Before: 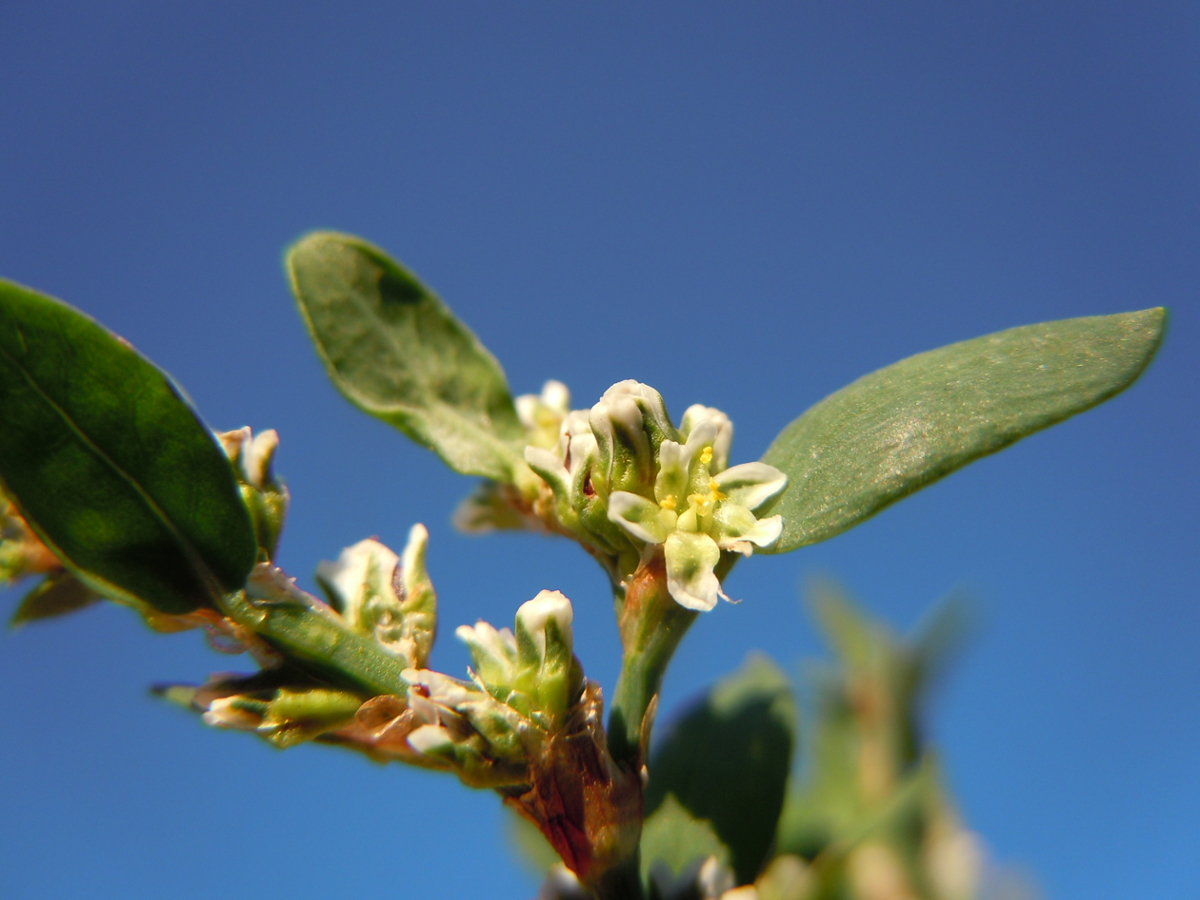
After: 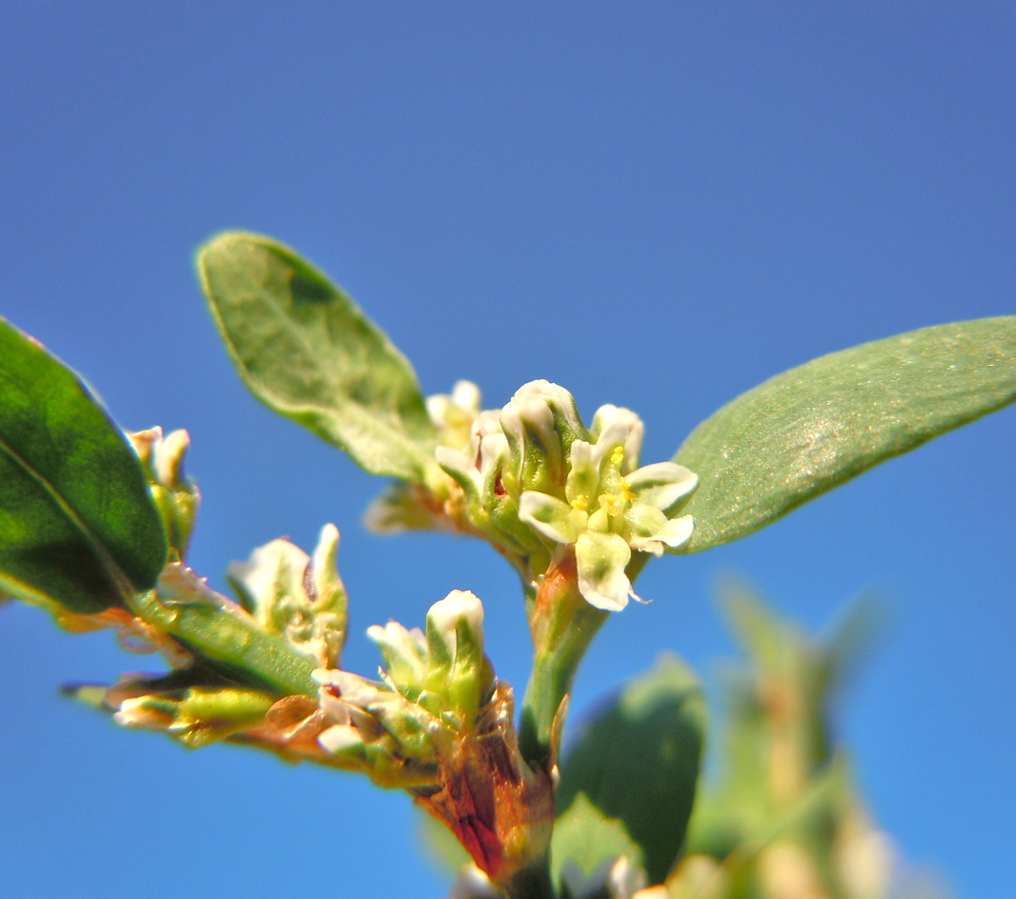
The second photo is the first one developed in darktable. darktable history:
crop: left 7.419%, right 7.854%
tone equalizer: -8 EV 1.96 EV, -7 EV 1.97 EV, -6 EV 1.98 EV, -5 EV 1.98 EV, -4 EV 1.99 EV, -3 EV 1.49 EV, -2 EV 0.984 EV, -1 EV 0.507 EV
